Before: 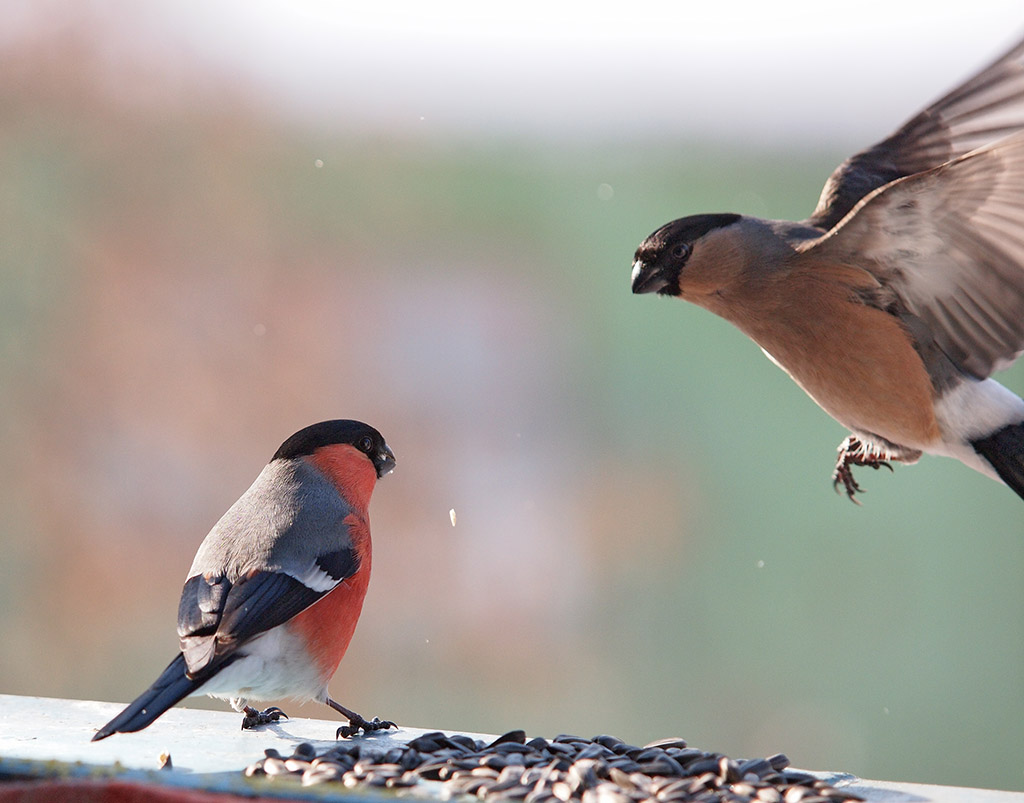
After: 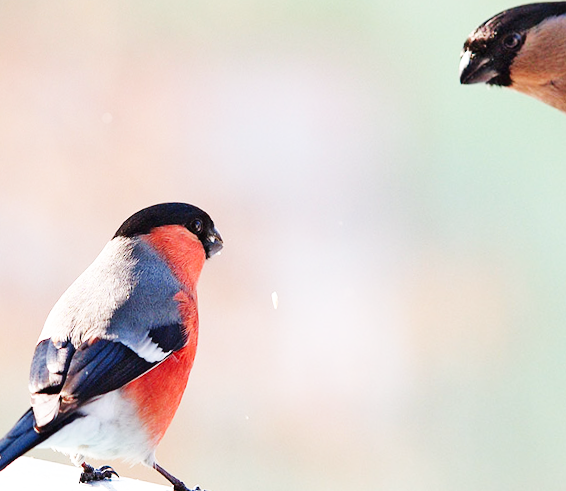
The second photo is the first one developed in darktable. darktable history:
rotate and perspective: rotation 1.69°, lens shift (vertical) -0.023, lens shift (horizontal) -0.291, crop left 0.025, crop right 0.988, crop top 0.092, crop bottom 0.842
crop: left 8.966%, top 23.852%, right 34.699%, bottom 4.703%
base curve: curves: ch0 [(0, 0.003) (0.001, 0.002) (0.006, 0.004) (0.02, 0.022) (0.048, 0.086) (0.094, 0.234) (0.162, 0.431) (0.258, 0.629) (0.385, 0.8) (0.548, 0.918) (0.751, 0.988) (1, 1)], preserve colors none
